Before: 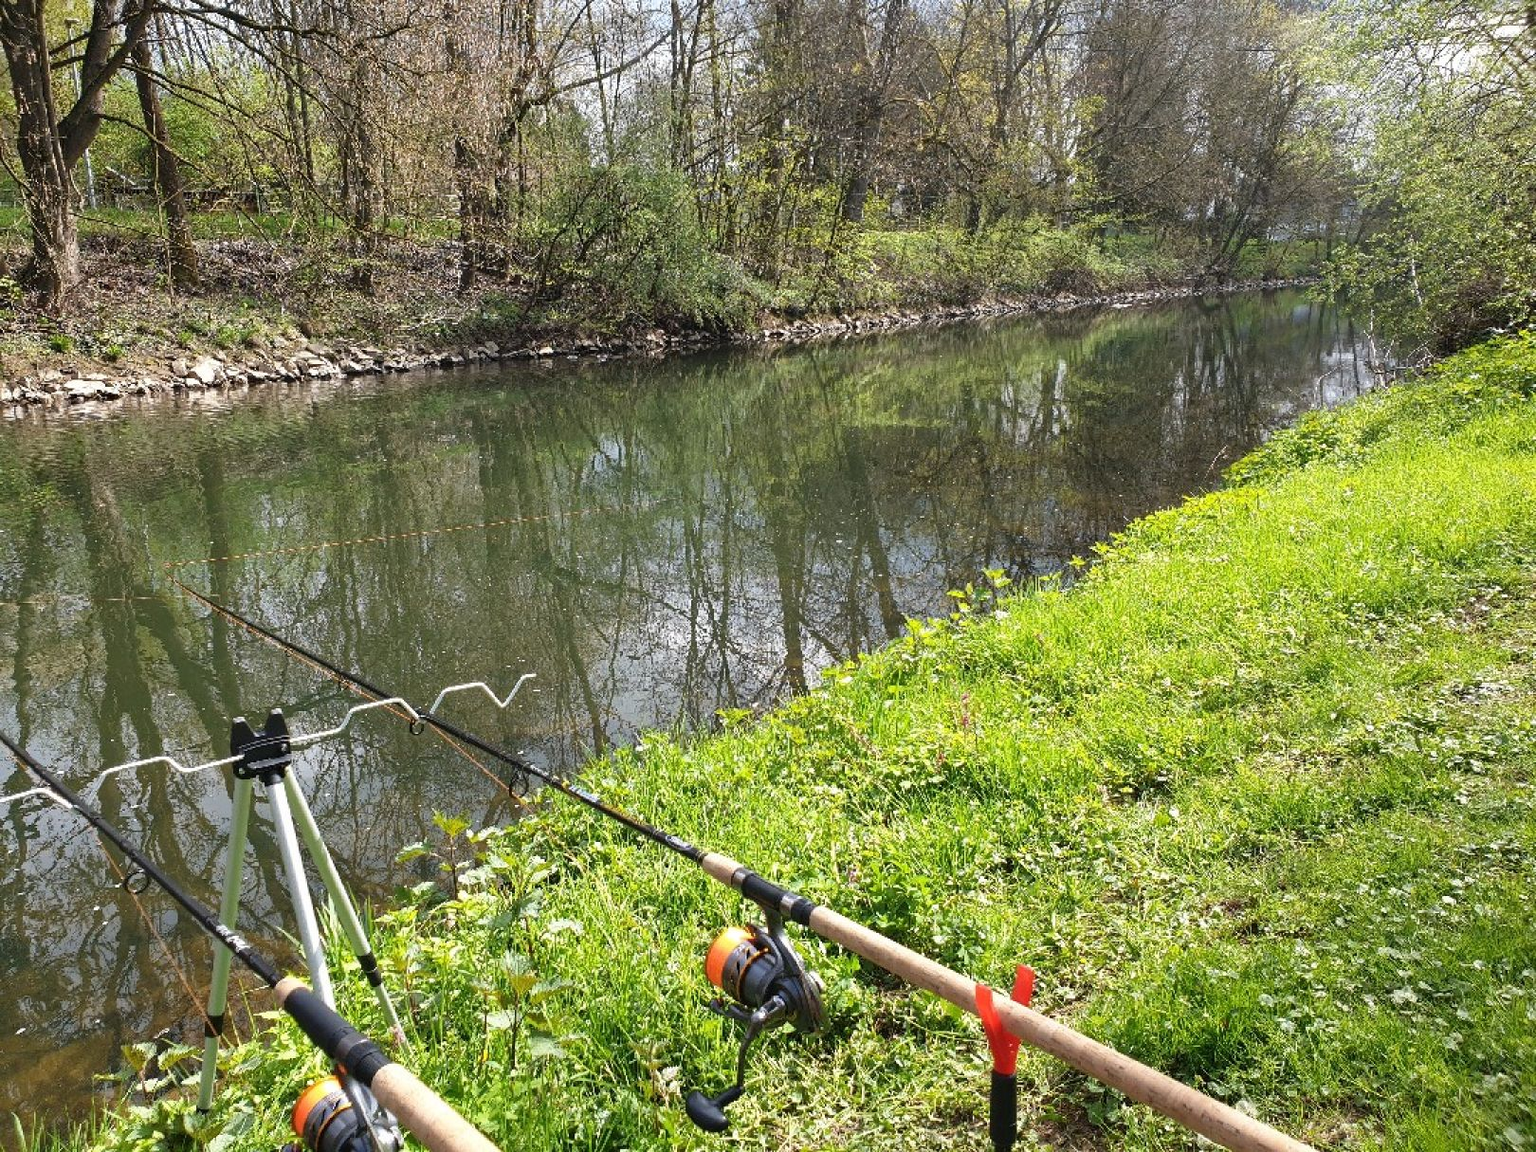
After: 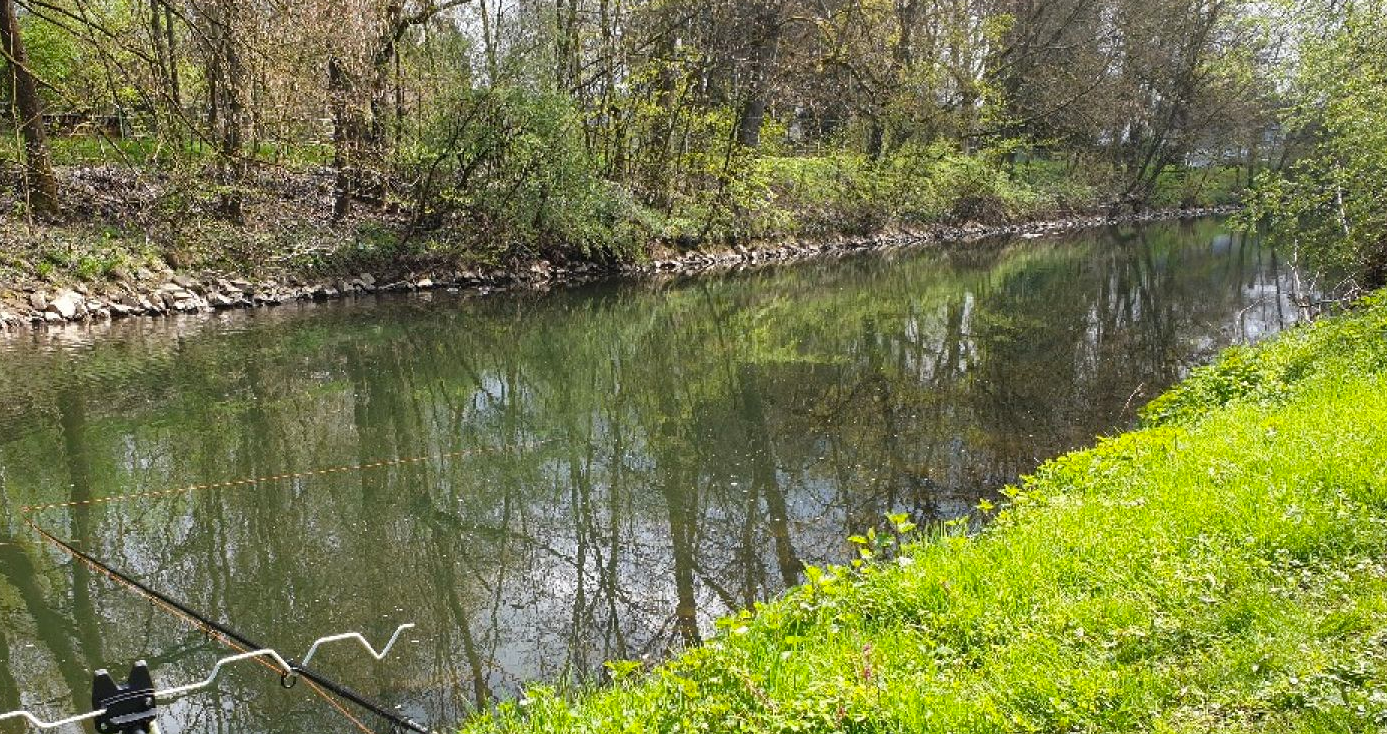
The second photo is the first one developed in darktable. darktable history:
crop and rotate: left 9.345%, top 7.22%, right 4.982%, bottom 32.331%
color balance rgb: perceptual saturation grading › global saturation 10%, global vibrance 10%
